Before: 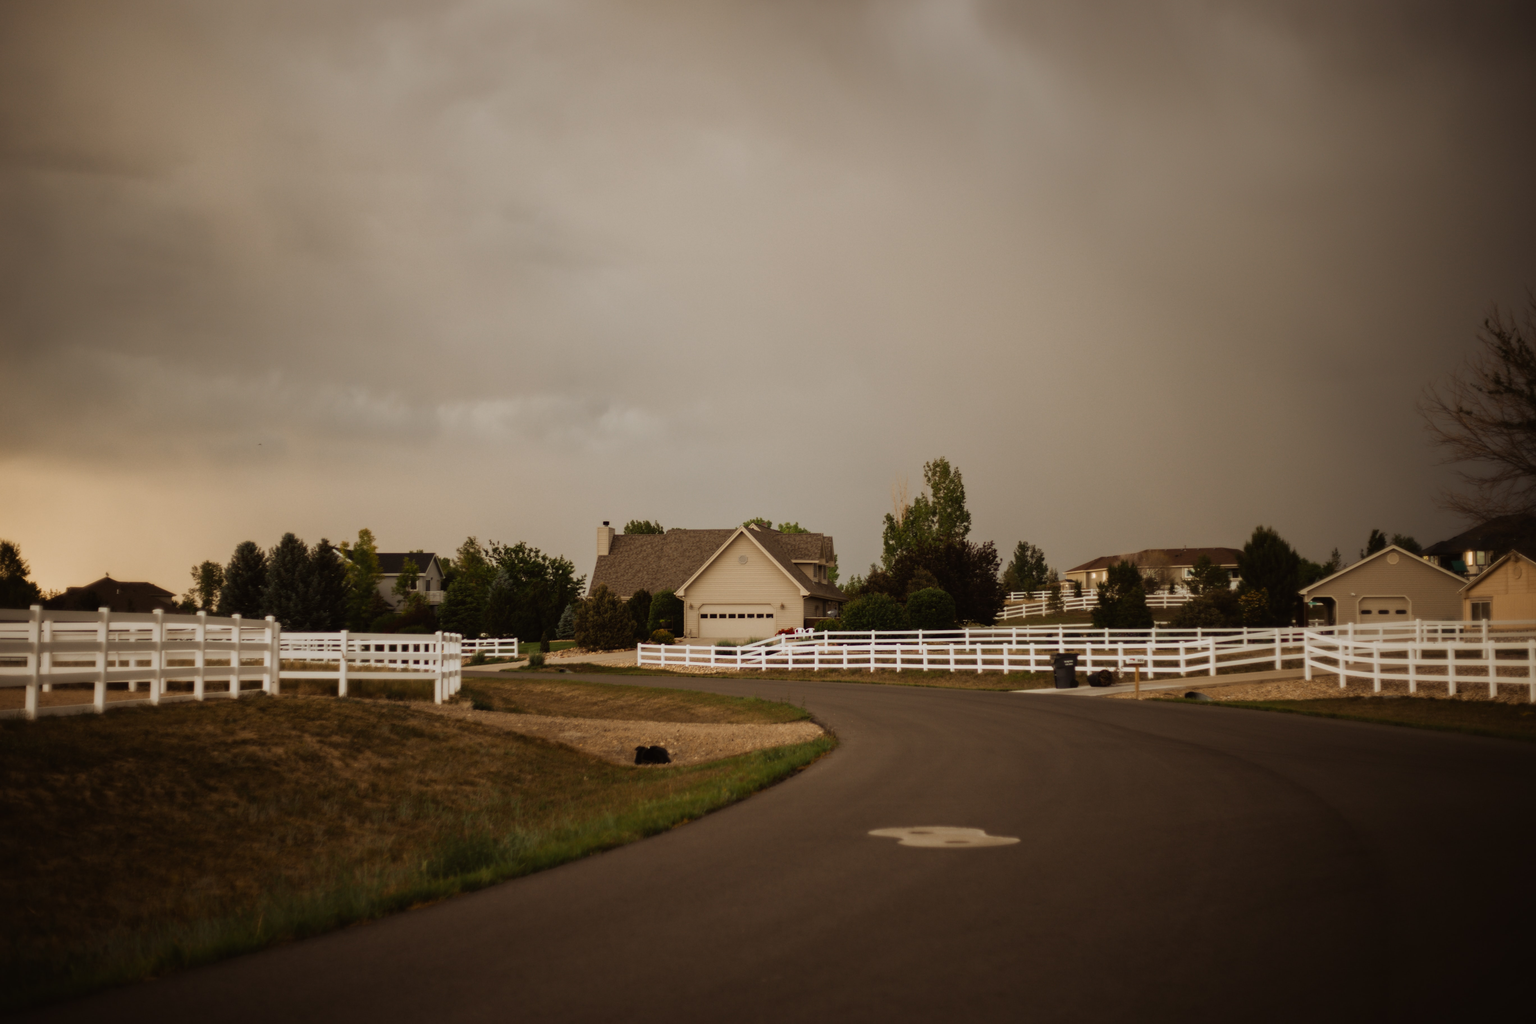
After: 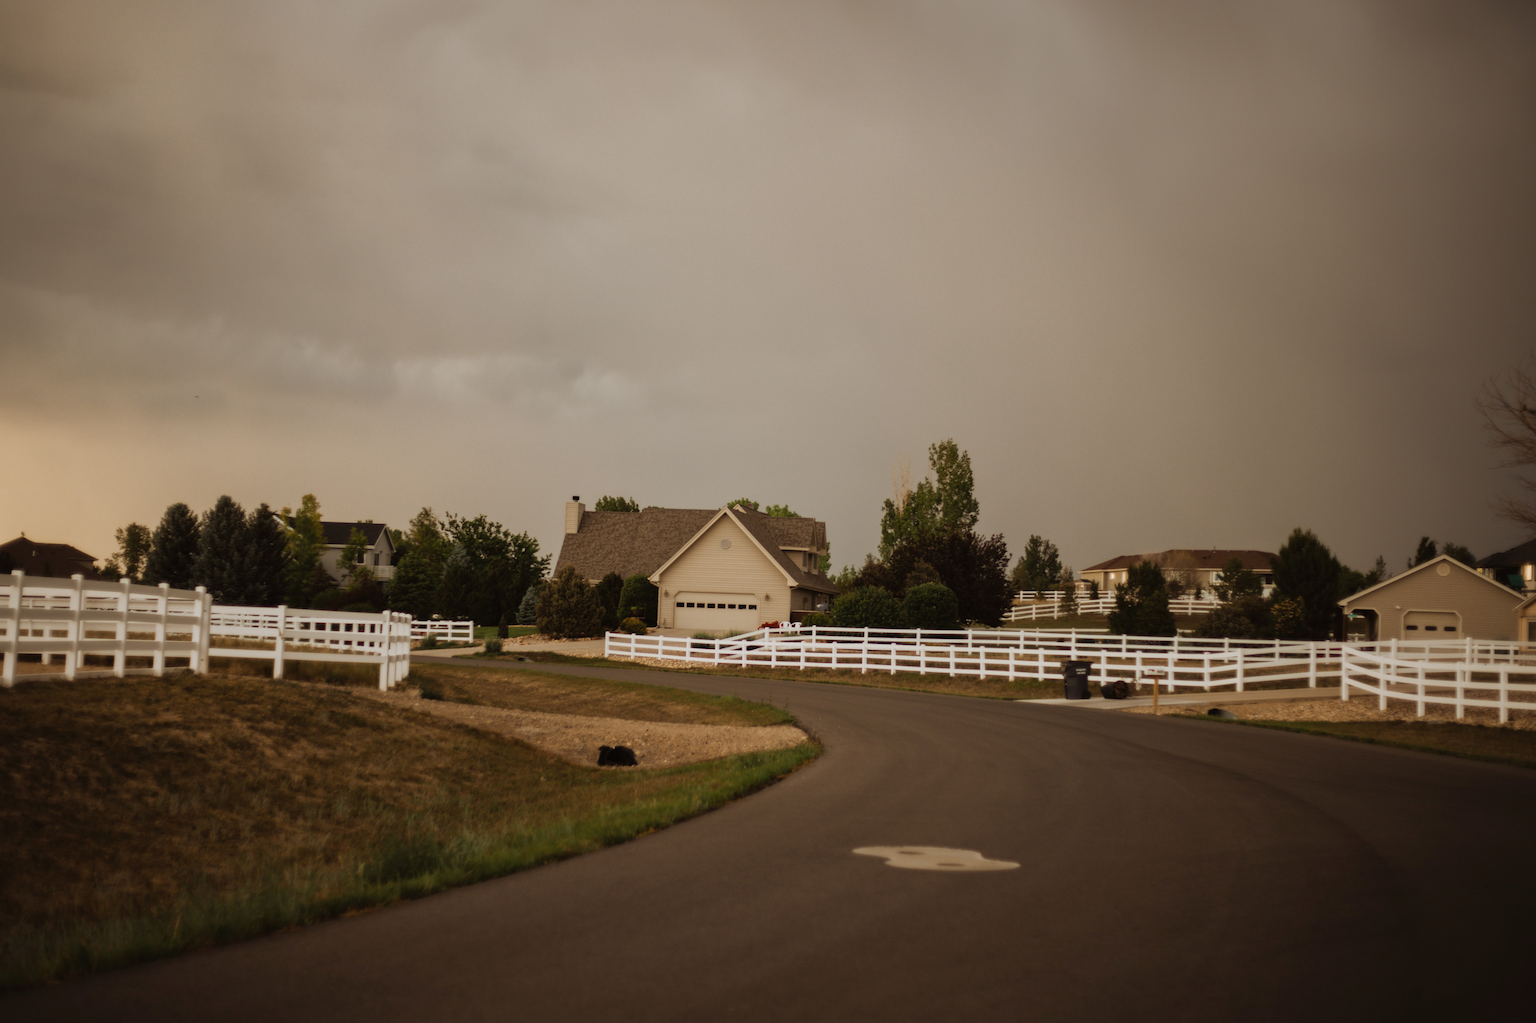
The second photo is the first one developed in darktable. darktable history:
shadows and highlights: shadows 25.7, highlights -25.4
crop and rotate: angle -2.15°, left 3.089%, top 4.117%, right 1.399%, bottom 0.434%
